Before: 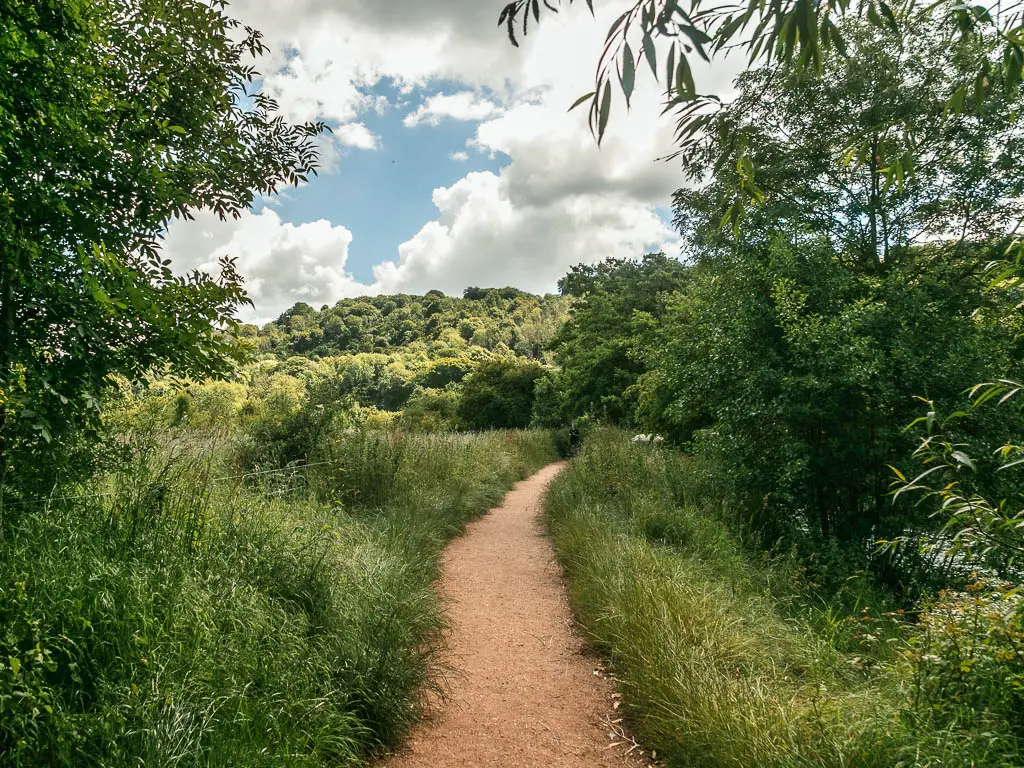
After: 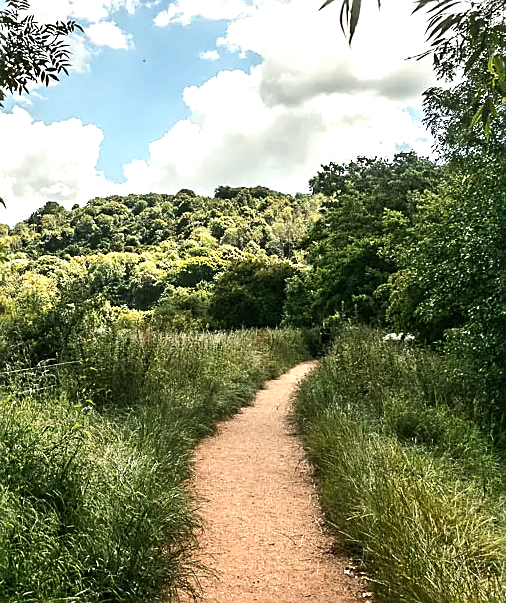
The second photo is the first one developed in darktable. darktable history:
crop and rotate: angle 0.02°, left 24.353%, top 13.219%, right 26.156%, bottom 8.224%
sharpen: on, module defaults
tone equalizer: -8 EV -0.75 EV, -7 EV -0.7 EV, -6 EV -0.6 EV, -5 EV -0.4 EV, -3 EV 0.4 EV, -2 EV 0.6 EV, -1 EV 0.7 EV, +0 EV 0.75 EV, edges refinement/feathering 500, mask exposure compensation -1.57 EV, preserve details no
